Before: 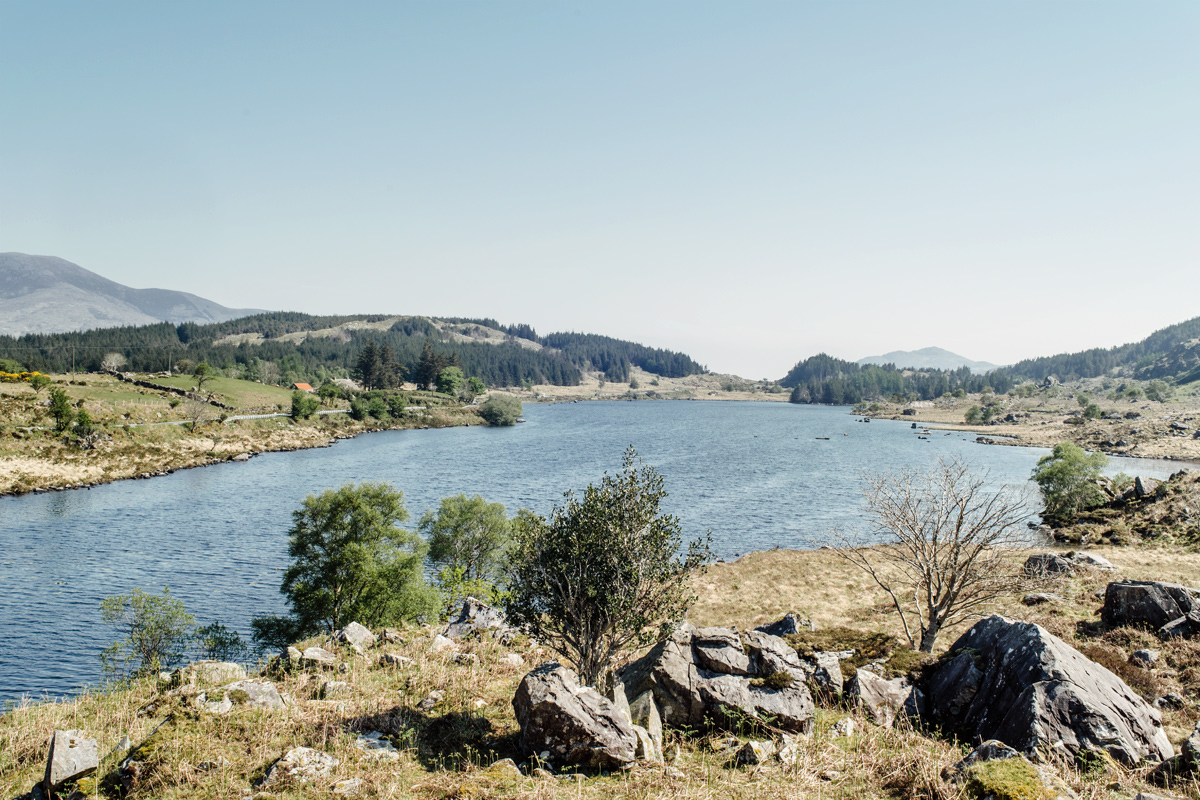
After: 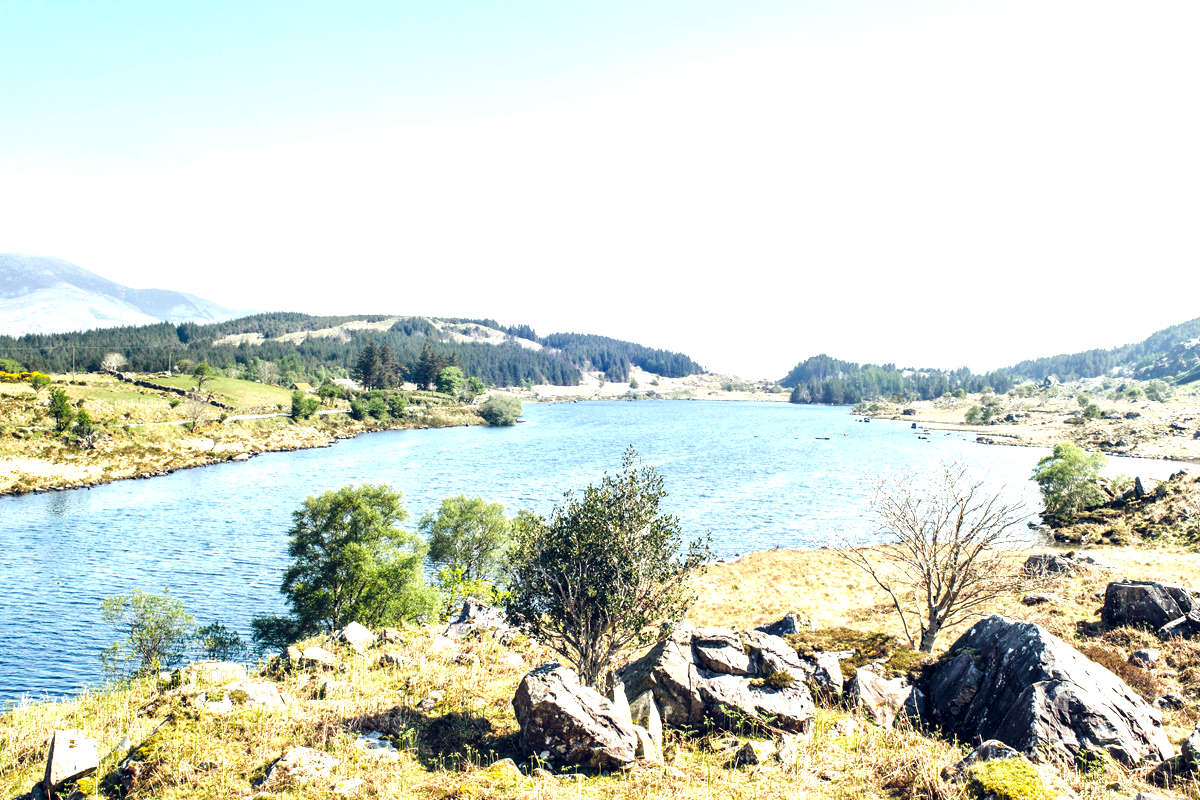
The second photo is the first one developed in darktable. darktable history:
color balance rgb: global offset › chroma 0.122%, global offset › hue 253.65°, linear chroma grading › global chroma 0.642%, perceptual saturation grading › global saturation 19.962%
exposure: black level correction 0, exposure 1.2 EV, compensate highlight preservation false
